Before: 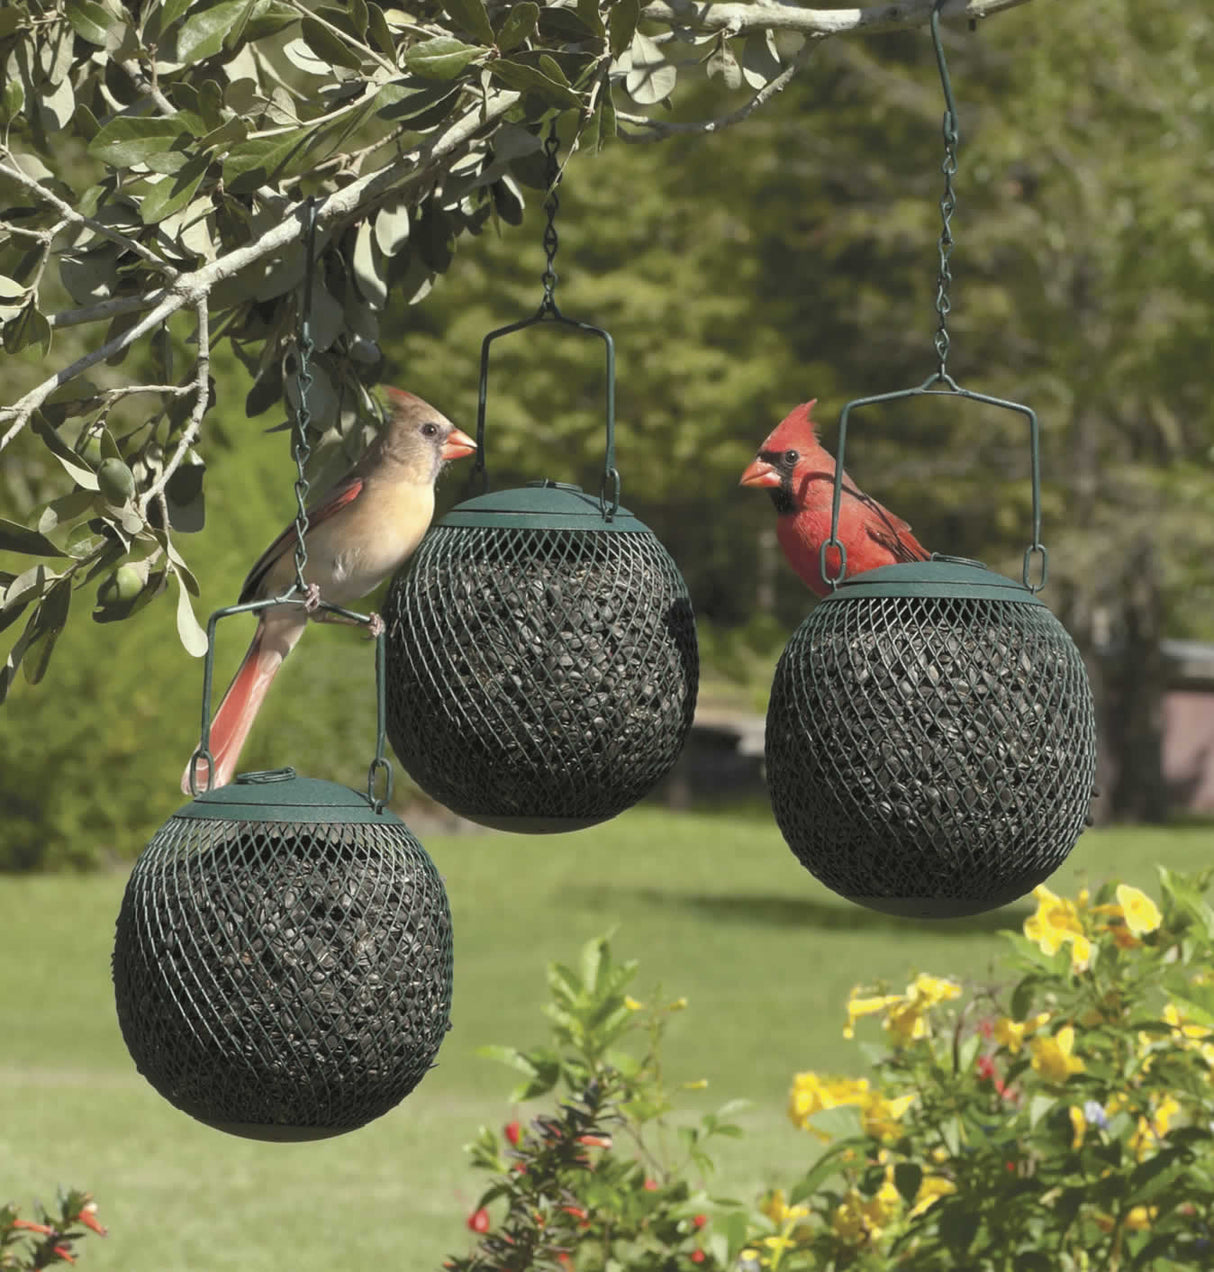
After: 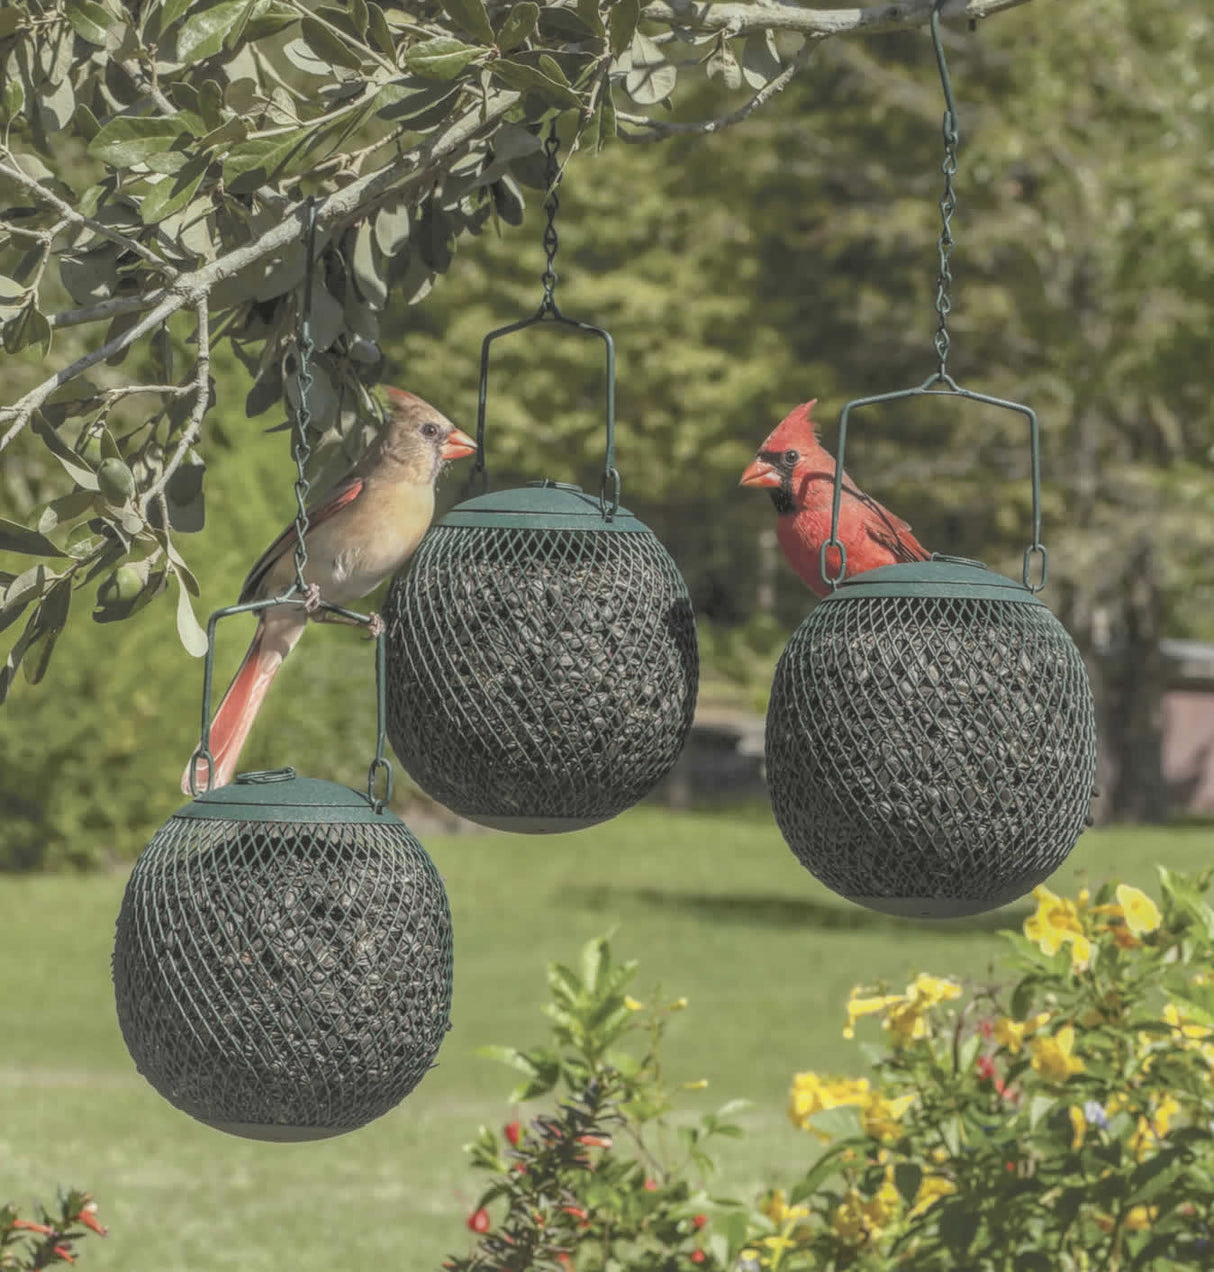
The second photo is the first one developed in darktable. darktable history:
local contrast: highlights 20%, shadows 30%, detail 200%, midtone range 0.2
contrast brightness saturation: contrast -0.15, brightness 0.05, saturation -0.12
